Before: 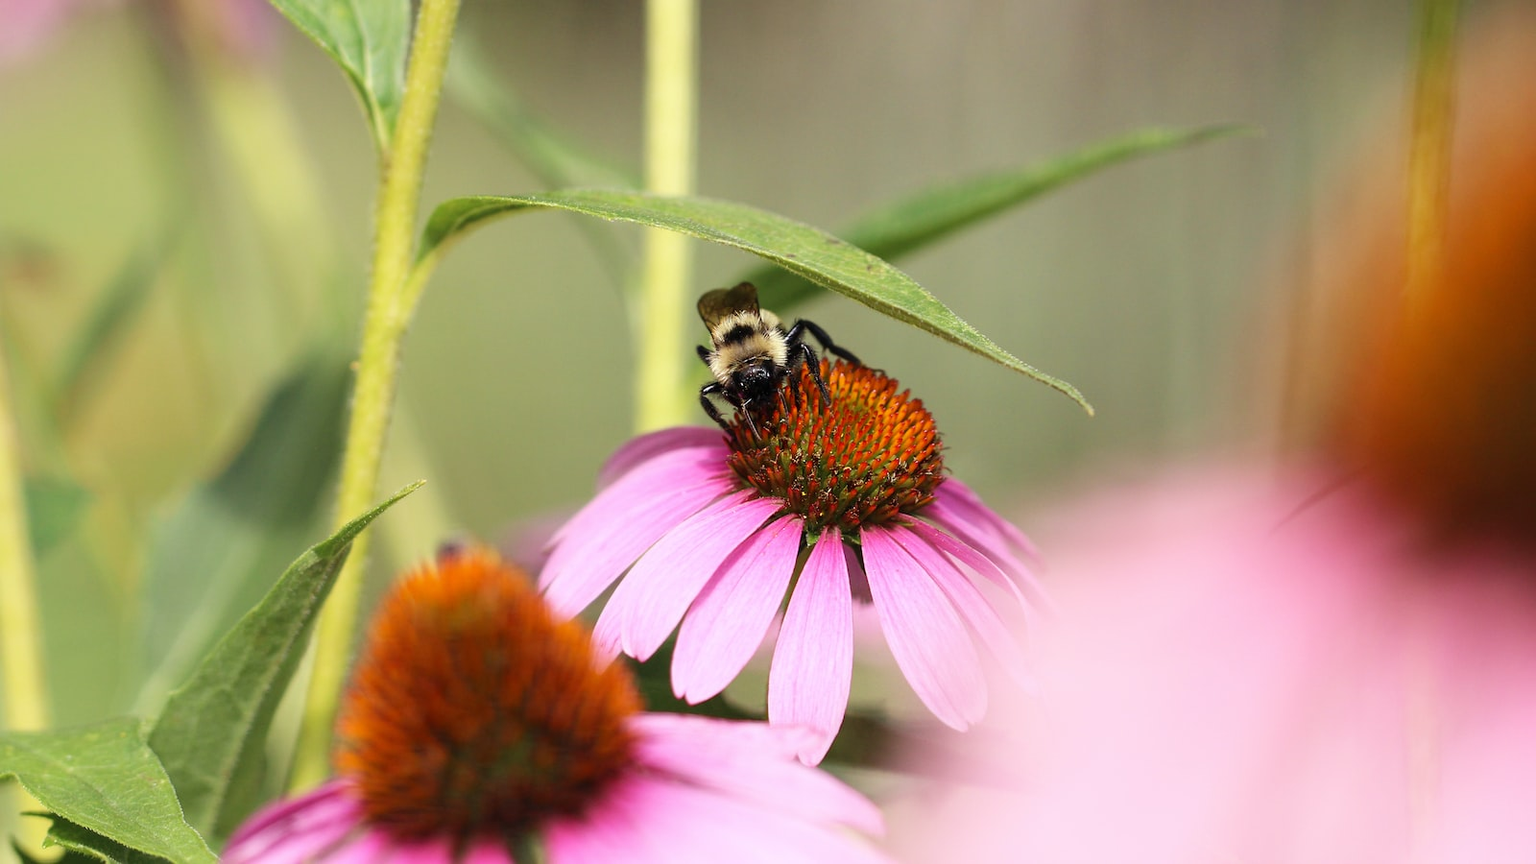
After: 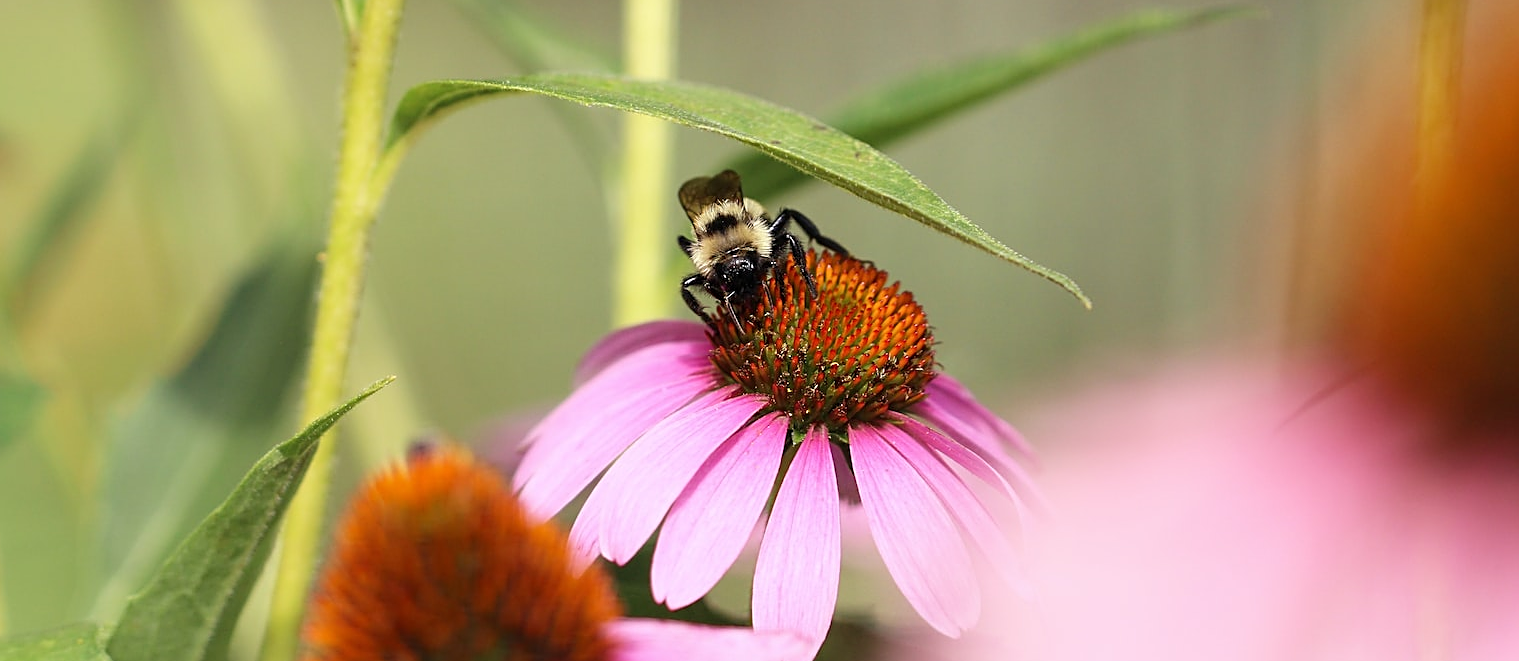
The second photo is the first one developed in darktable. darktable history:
crop and rotate: left 3.001%, top 13.879%, right 2.031%, bottom 12.649%
sharpen: on, module defaults
